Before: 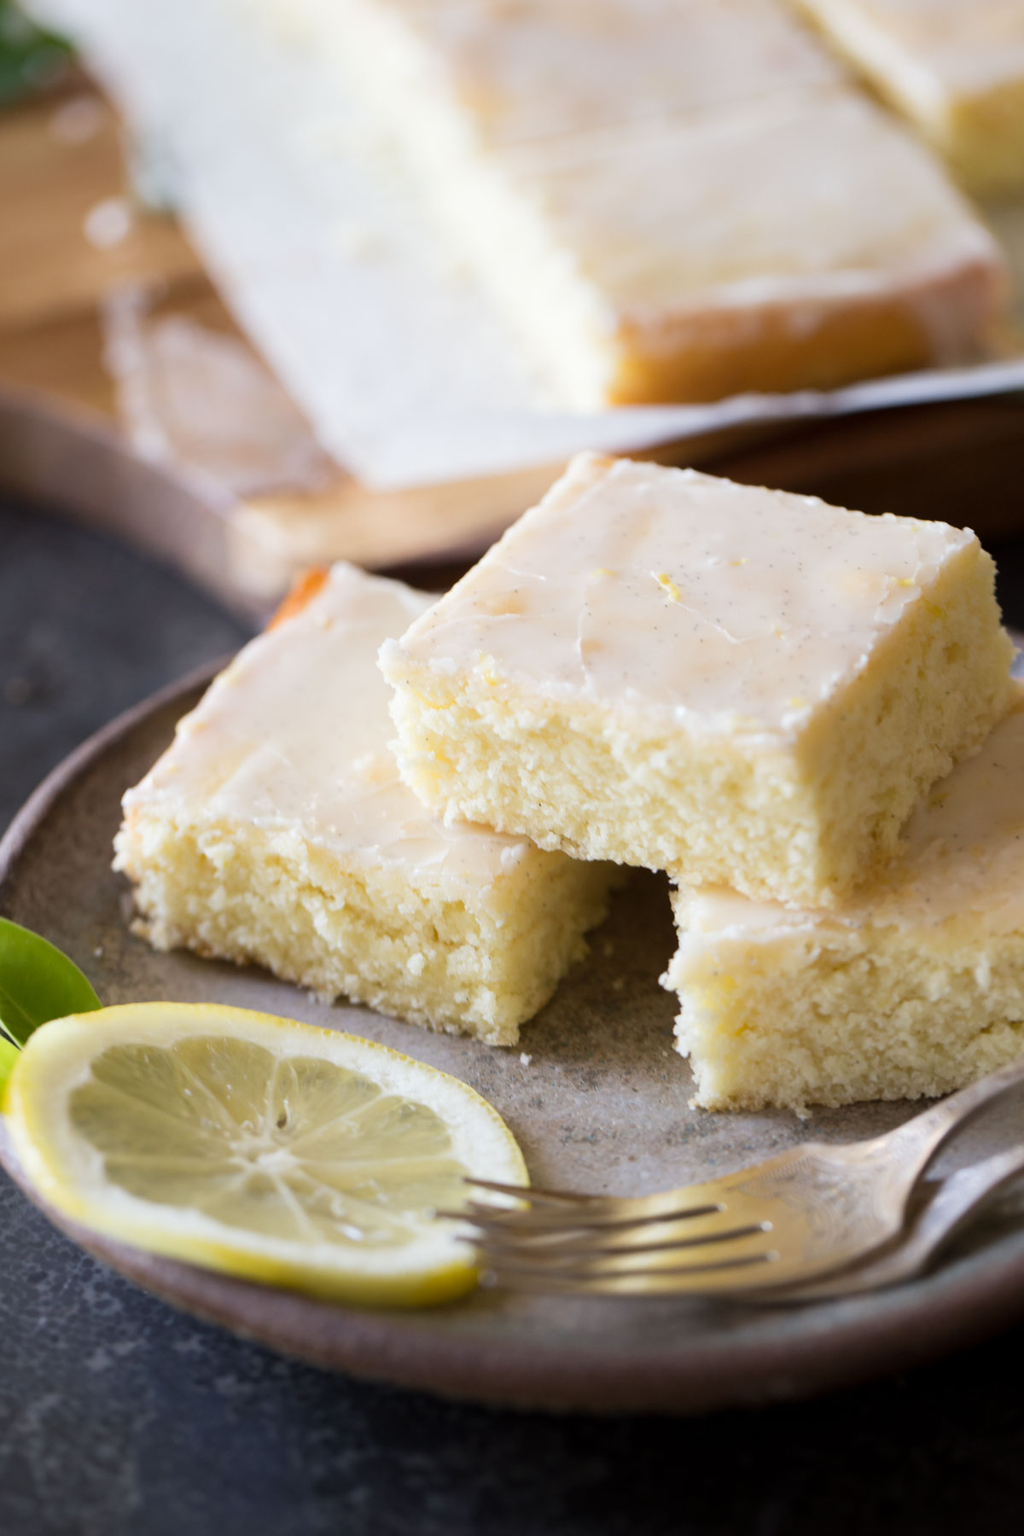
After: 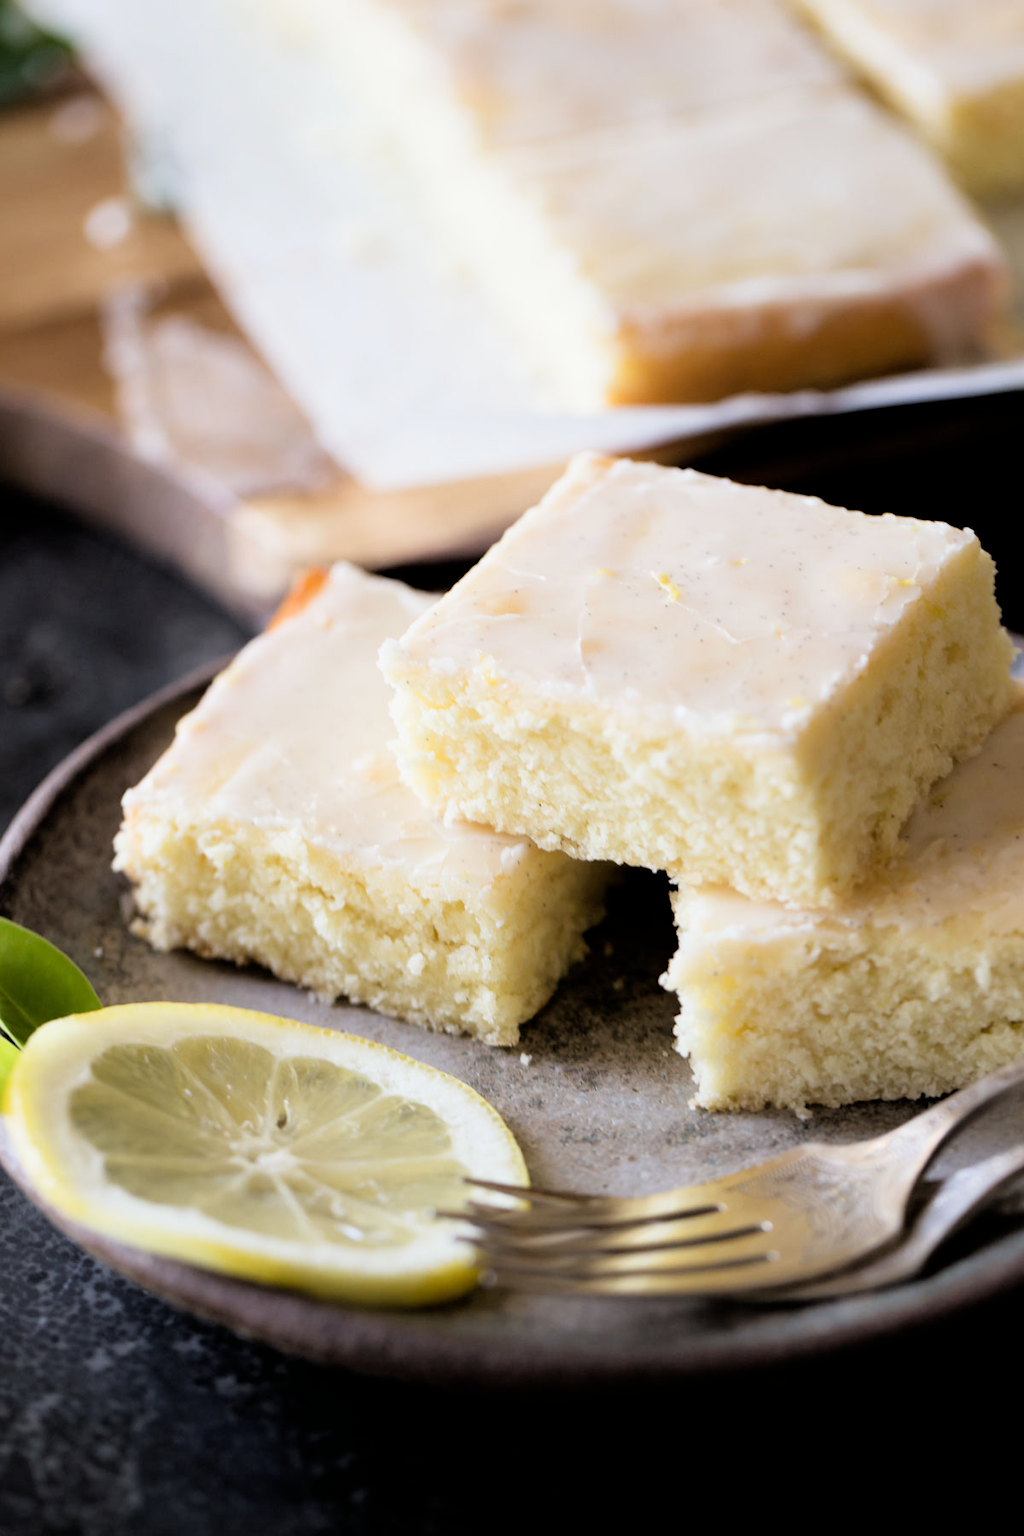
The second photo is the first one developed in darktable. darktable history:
filmic rgb: black relative exposure -3.73 EV, white relative exposure 2.76 EV, threshold 5.95 EV, dynamic range scaling -5.7%, hardness 3.04, enable highlight reconstruction true
